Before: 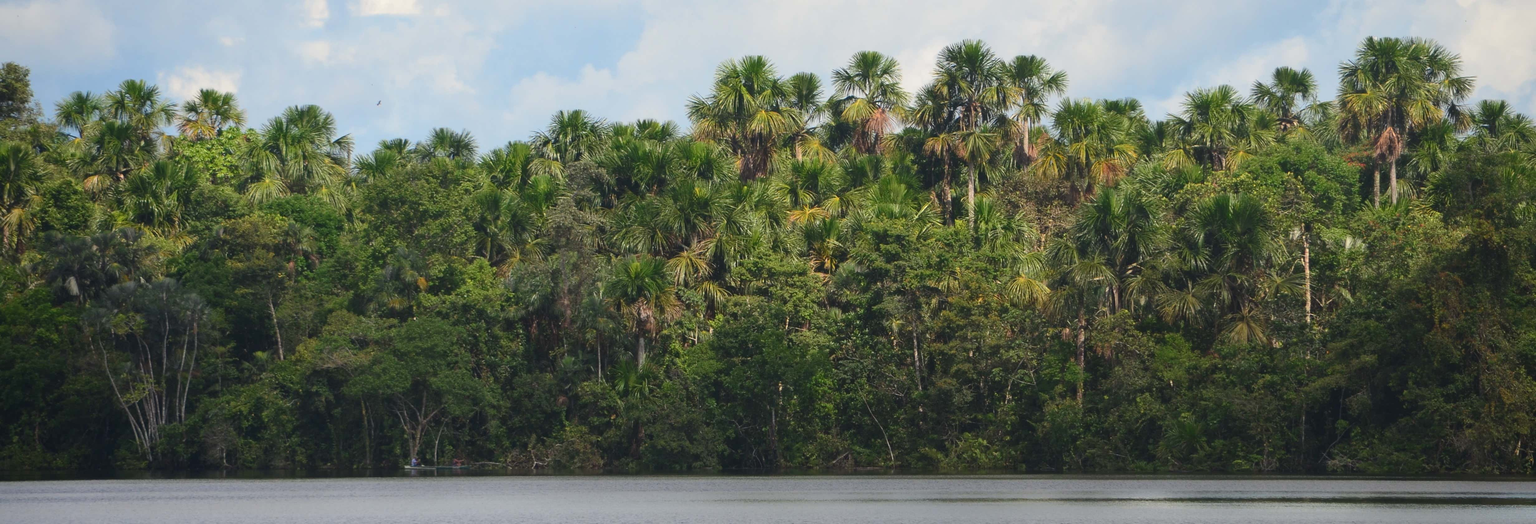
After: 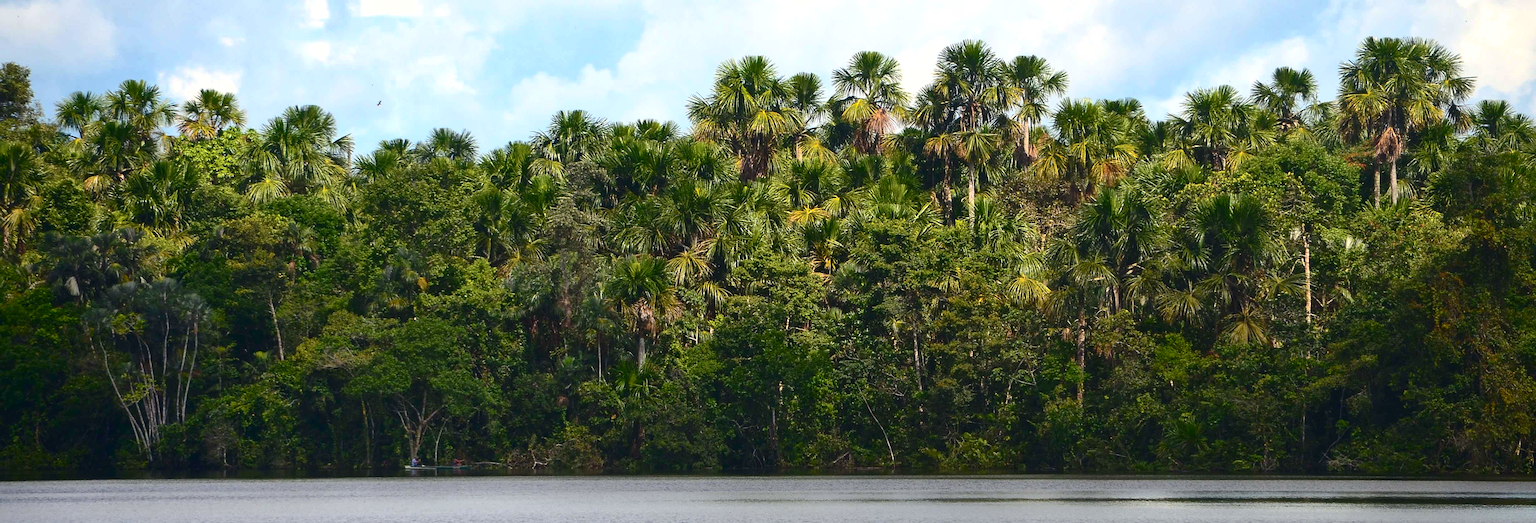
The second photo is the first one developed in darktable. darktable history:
shadows and highlights: on, module defaults
sharpen: on, module defaults
color balance rgb: linear chroma grading › global chroma 9%, perceptual saturation grading › global saturation 36%, perceptual saturation grading › shadows 35%, perceptual brilliance grading › global brilliance 15%, perceptual brilliance grading › shadows -35%, global vibrance 15%
contrast brightness saturation: contrast 0.25, saturation -0.31
